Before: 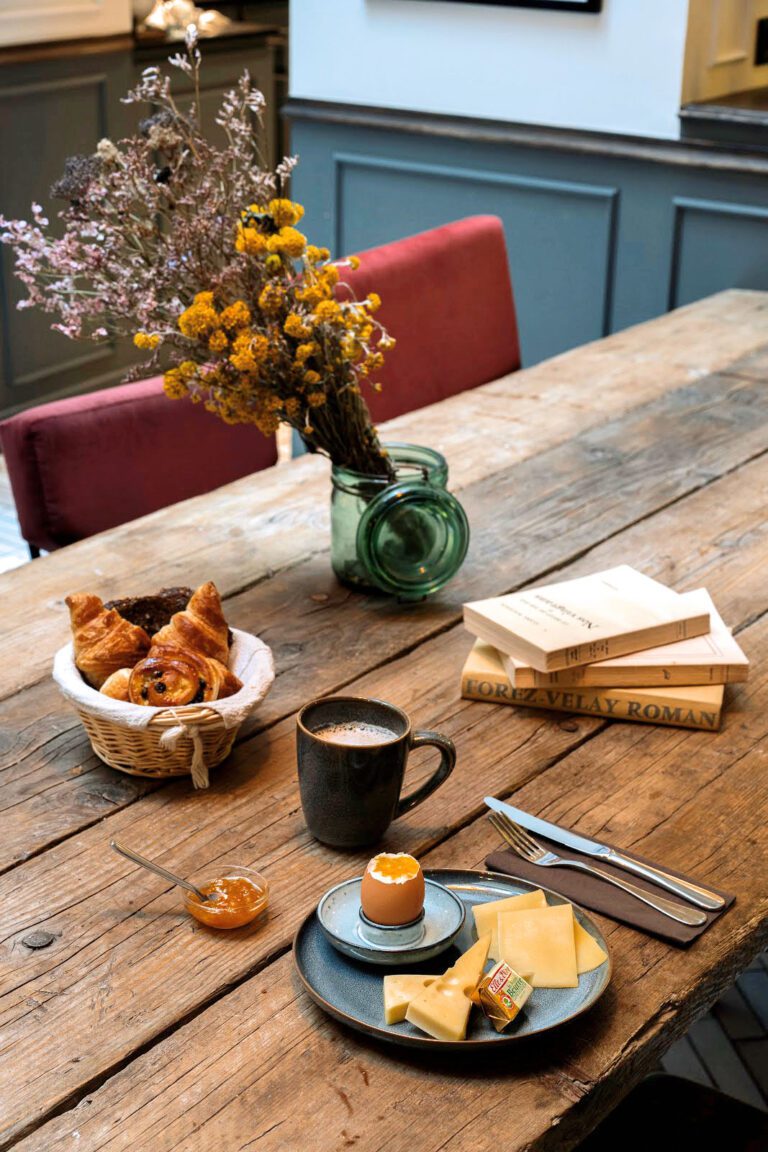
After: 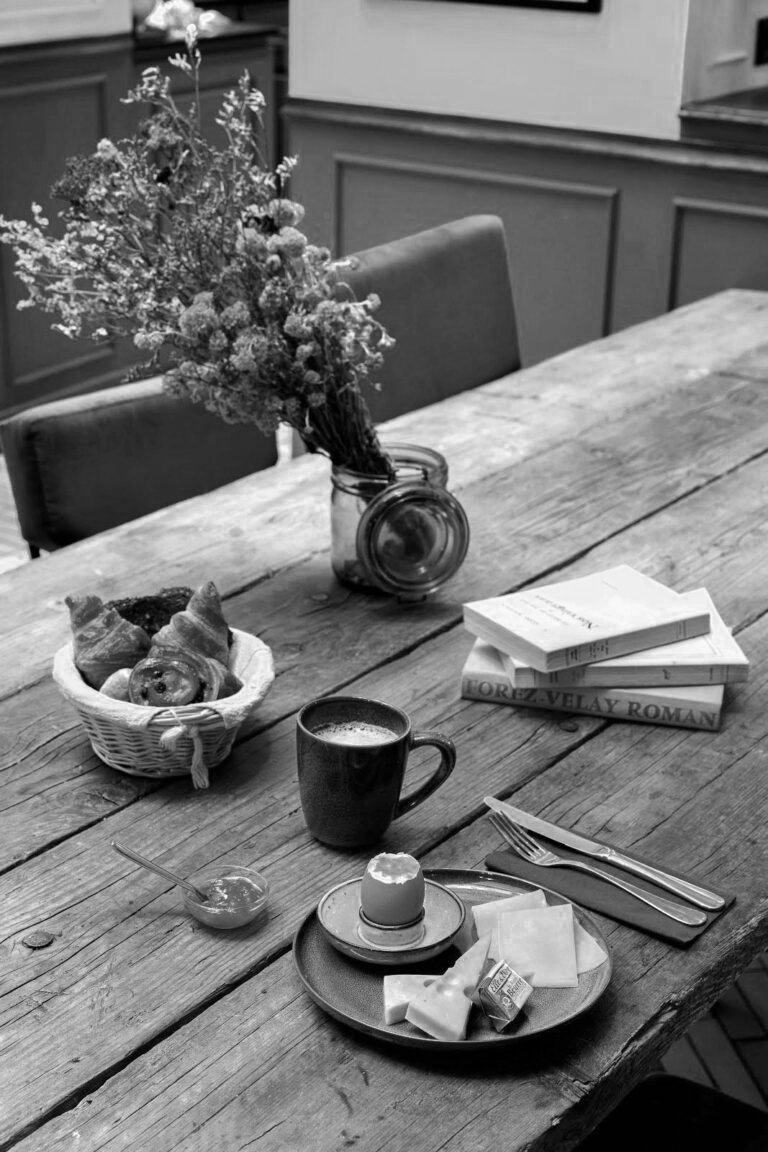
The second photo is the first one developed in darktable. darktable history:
color zones: curves: ch0 [(0.002, 0.593) (0.143, 0.417) (0.285, 0.541) (0.455, 0.289) (0.608, 0.327) (0.727, 0.283) (0.869, 0.571) (1, 0.603)]; ch1 [(0, 0) (0.143, 0) (0.286, 0) (0.429, 0) (0.571, 0) (0.714, 0) (0.857, 0)]
white balance: red 0.974, blue 1.044
